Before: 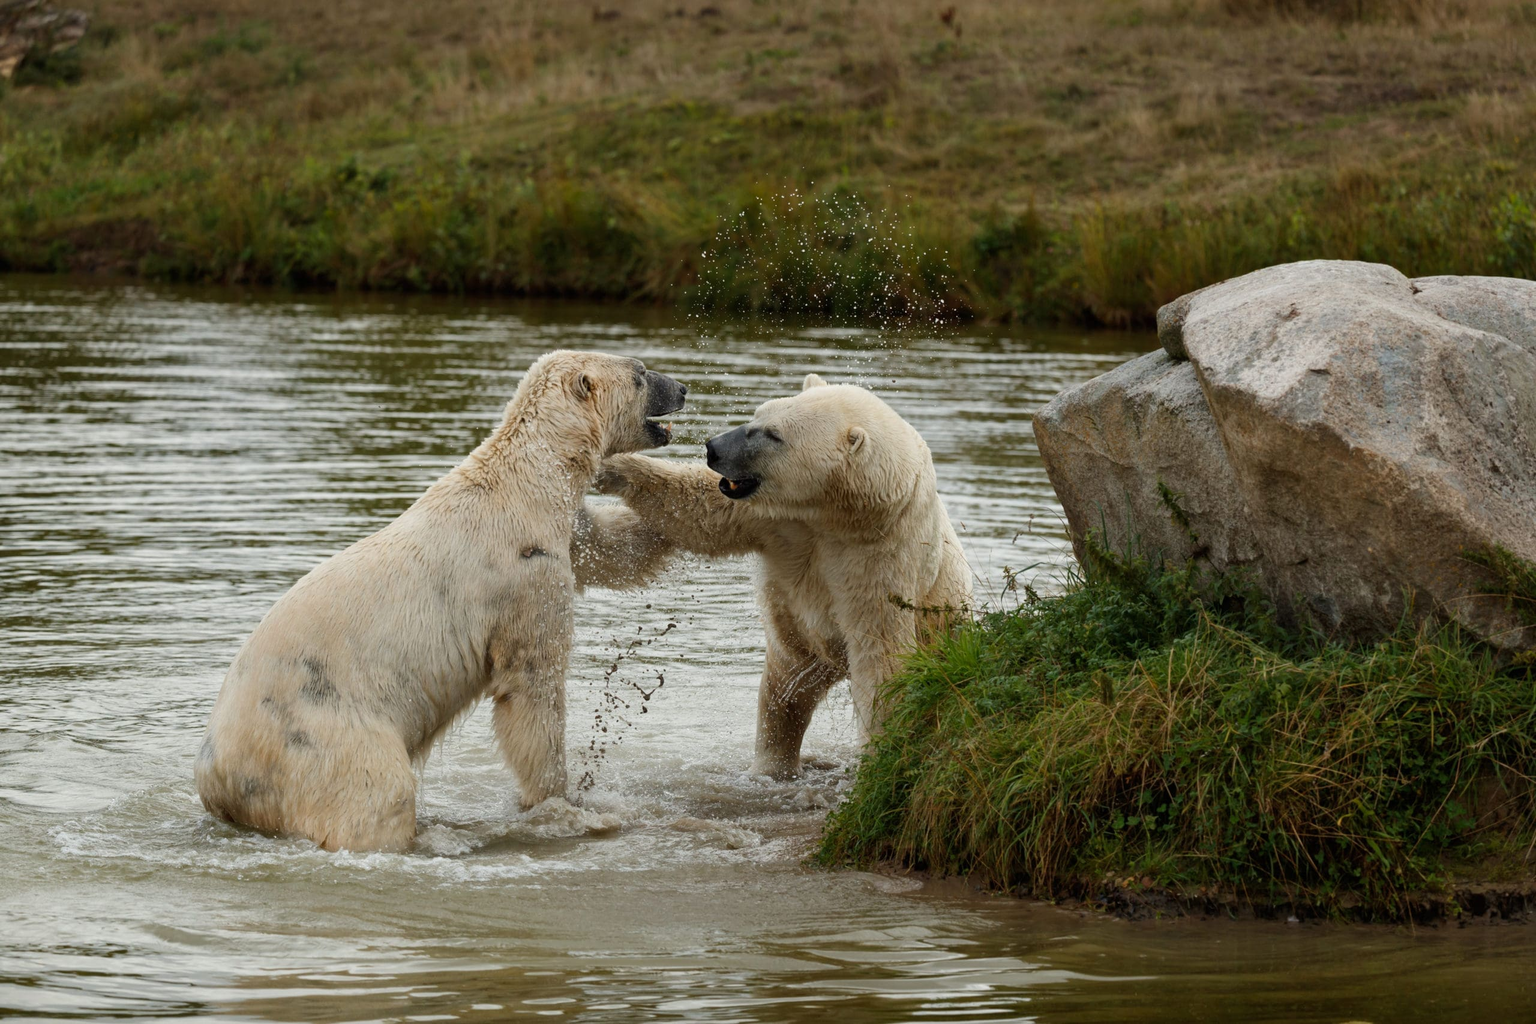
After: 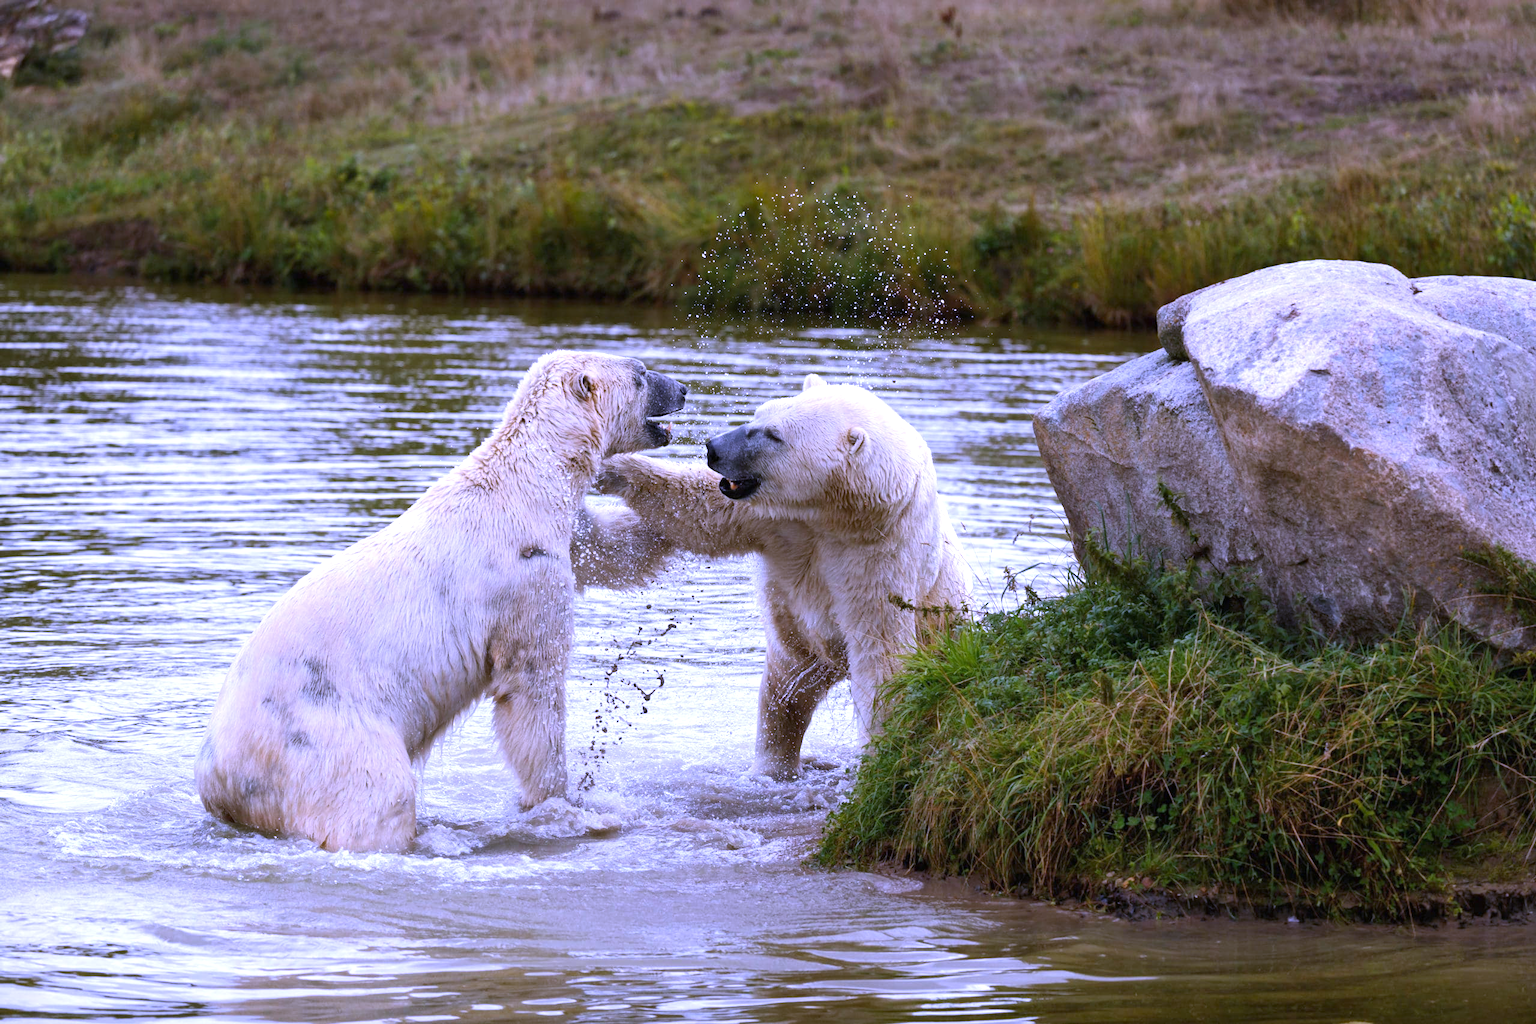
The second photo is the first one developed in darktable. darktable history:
white balance: red 0.98, blue 1.61
exposure: black level correction 0, exposure 0.7 EV, compensate exposure bias true, compensate highlight preservation false
